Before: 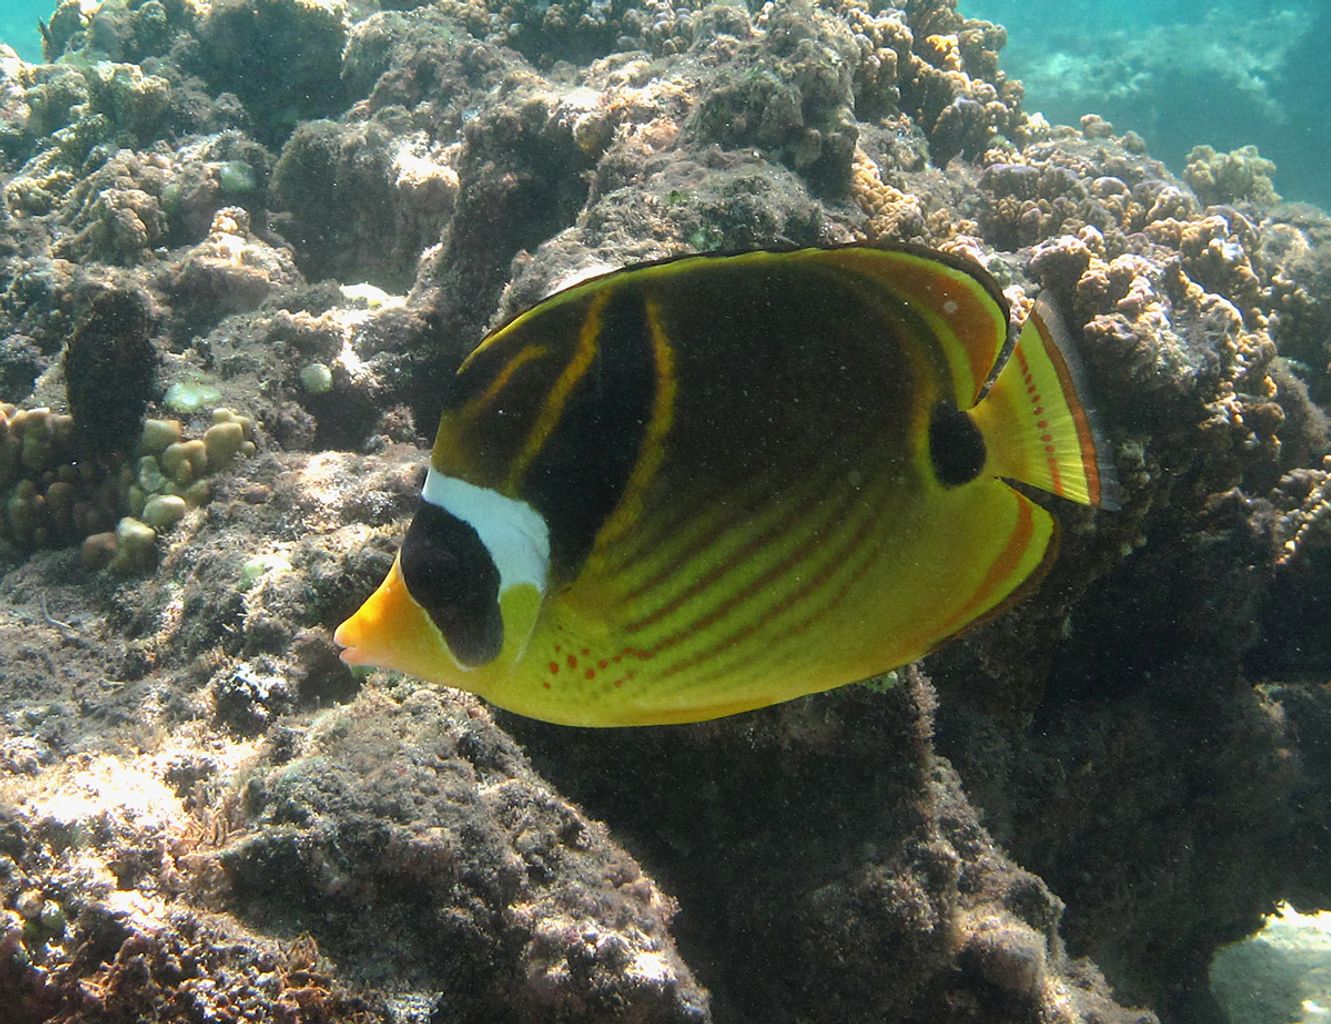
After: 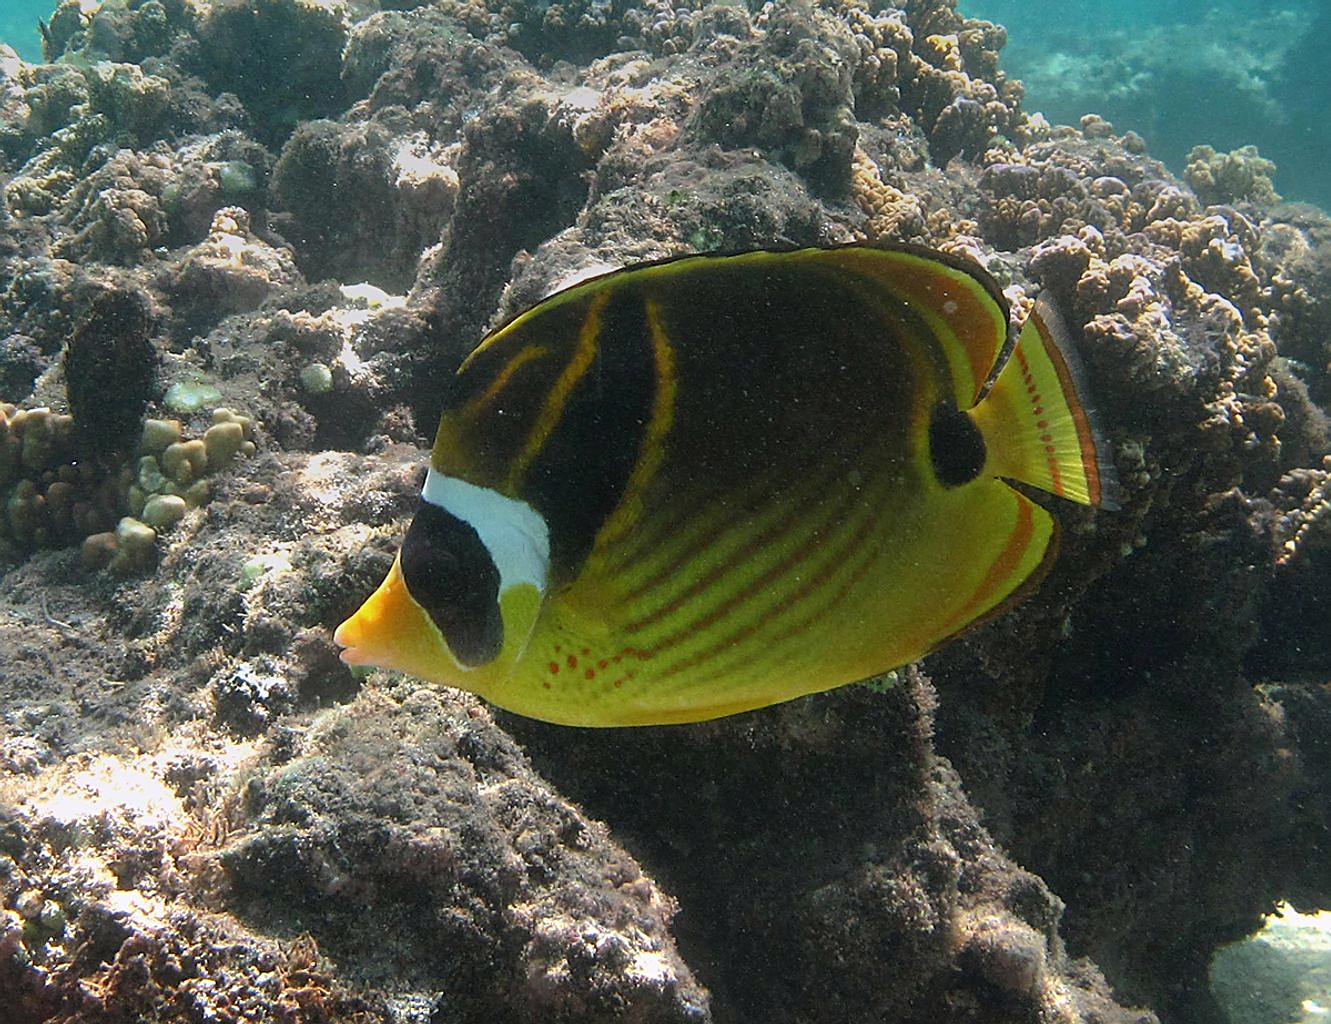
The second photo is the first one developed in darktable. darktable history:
sharpen: on, module defaults
white balance: red 1.009, blue 1.027
graduated density: on, module defaults
